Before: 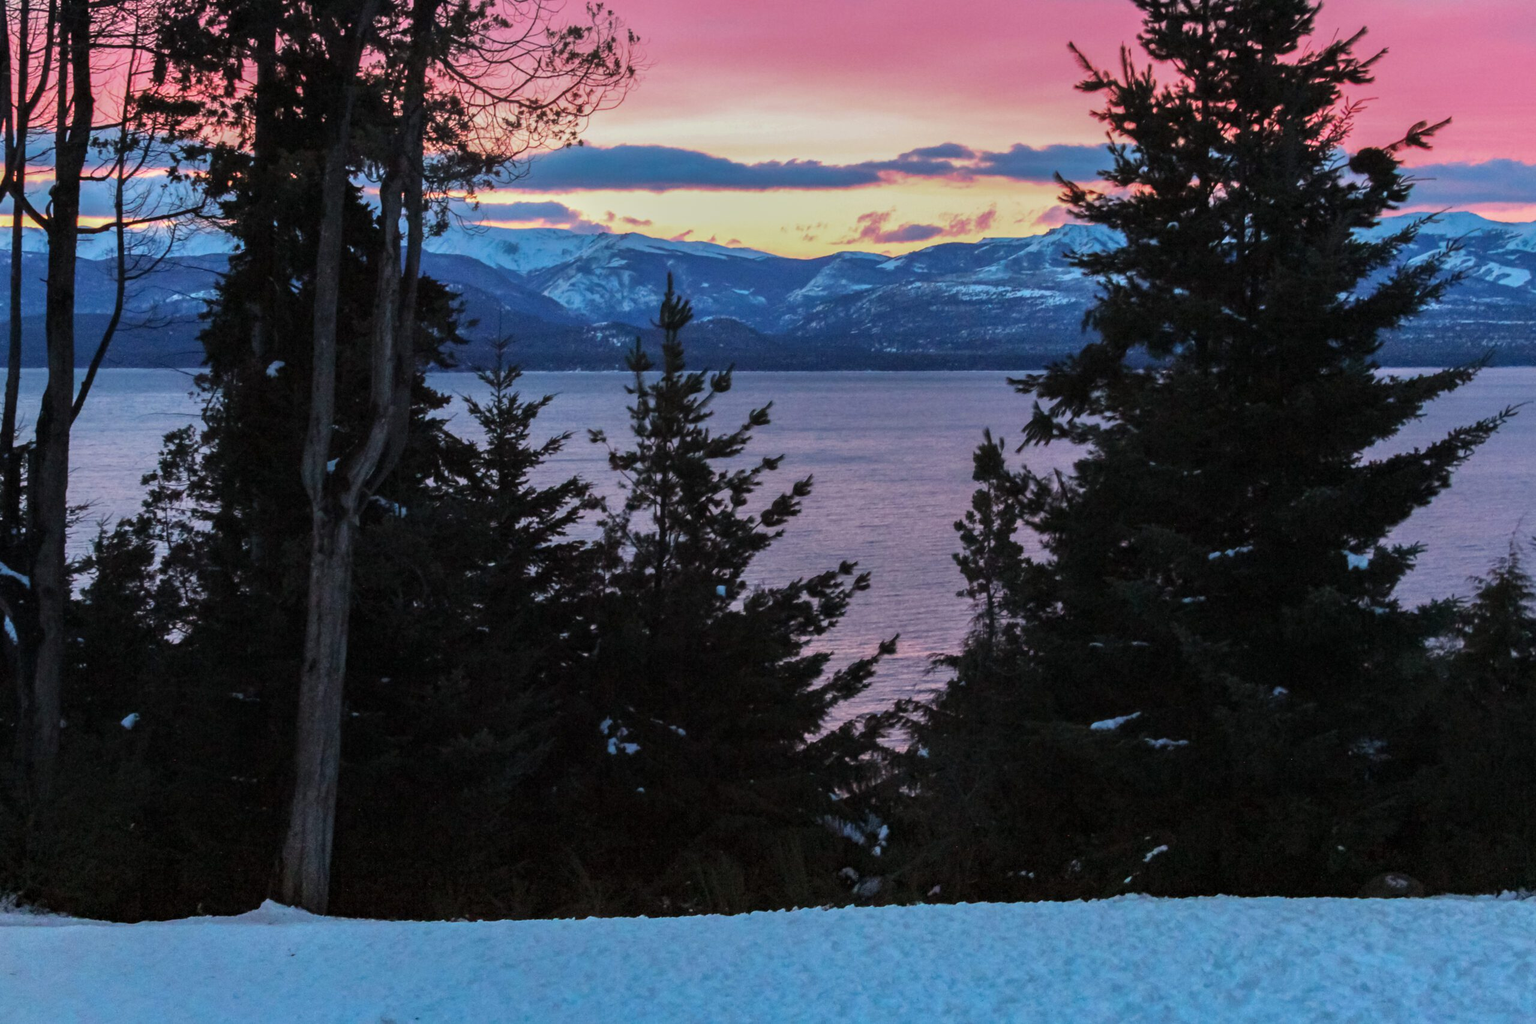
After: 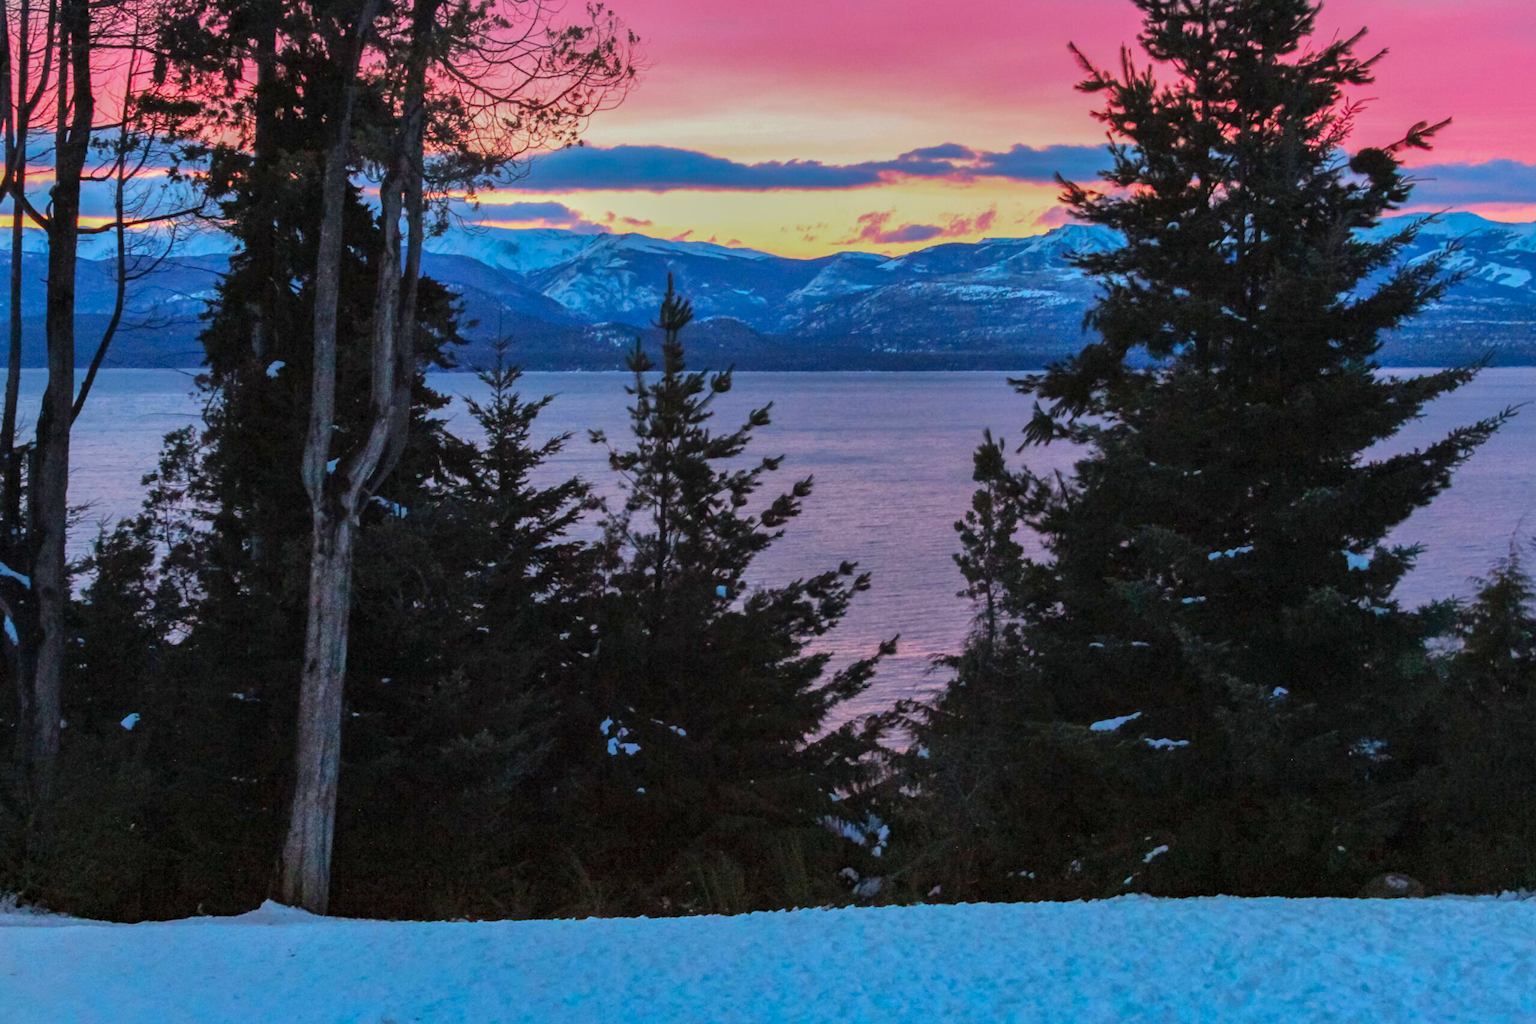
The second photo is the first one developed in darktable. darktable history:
shadows and highlights: on, module defaults
color correction: highlights b* 0.046, saturation 1.27
